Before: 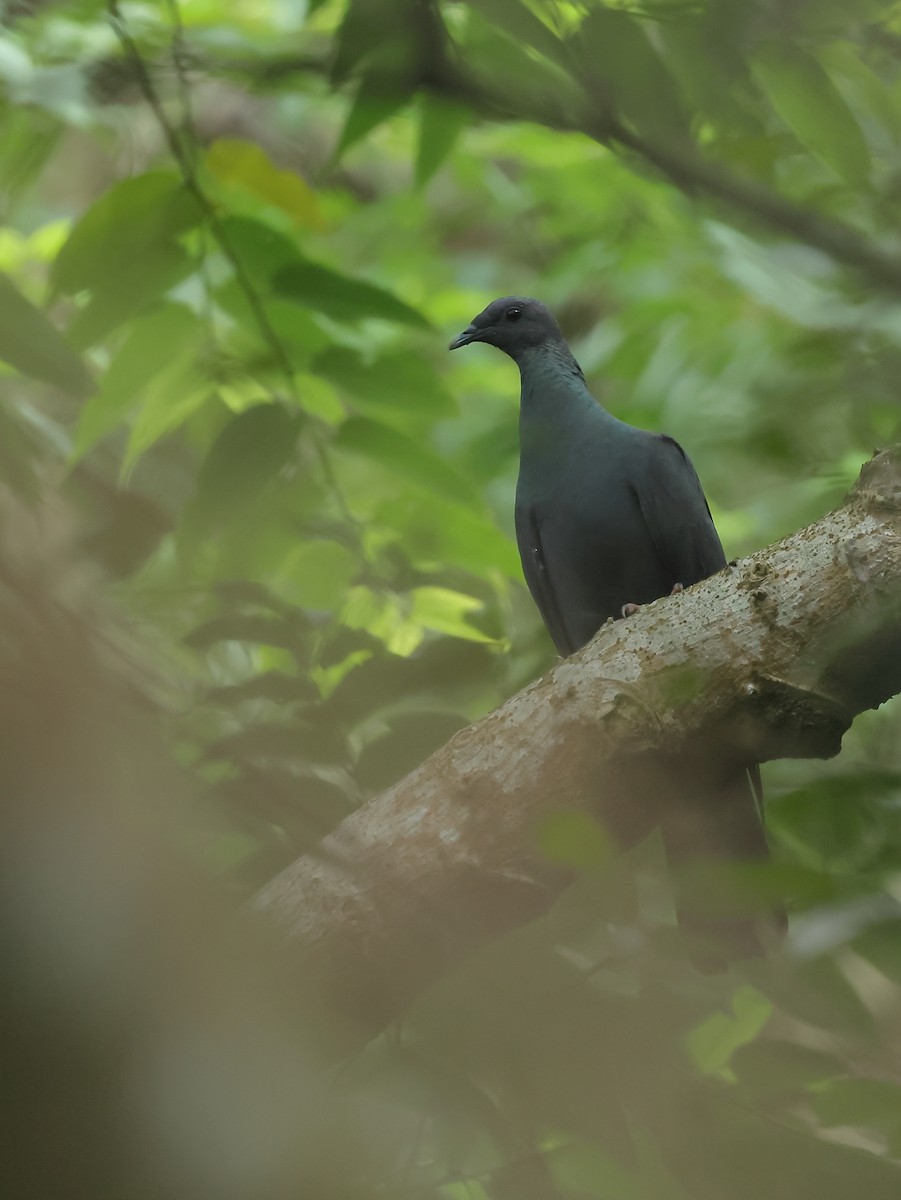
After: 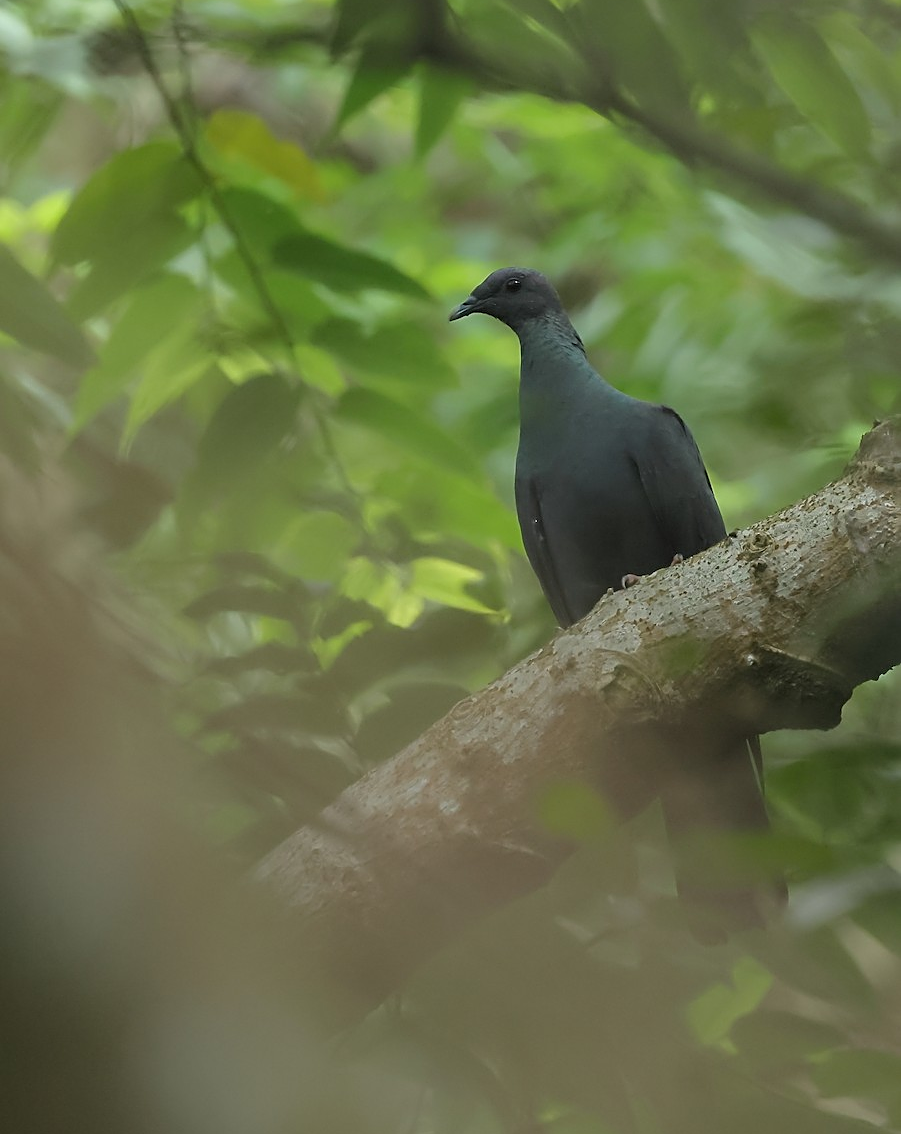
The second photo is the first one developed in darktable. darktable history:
crop and rotate: top 2.479%, bottom 3.018%
sharpen: on, module defaults
